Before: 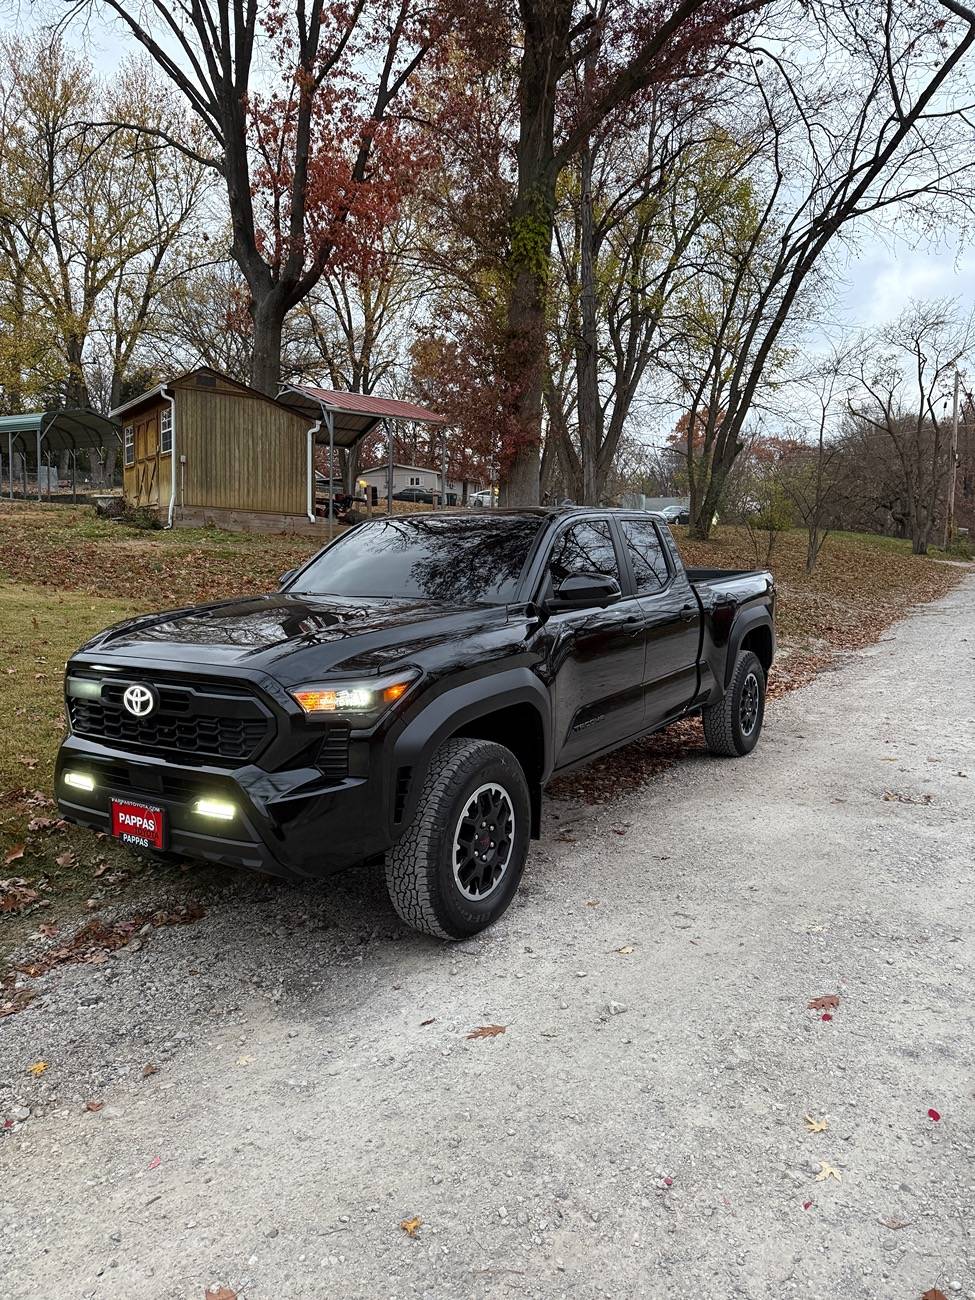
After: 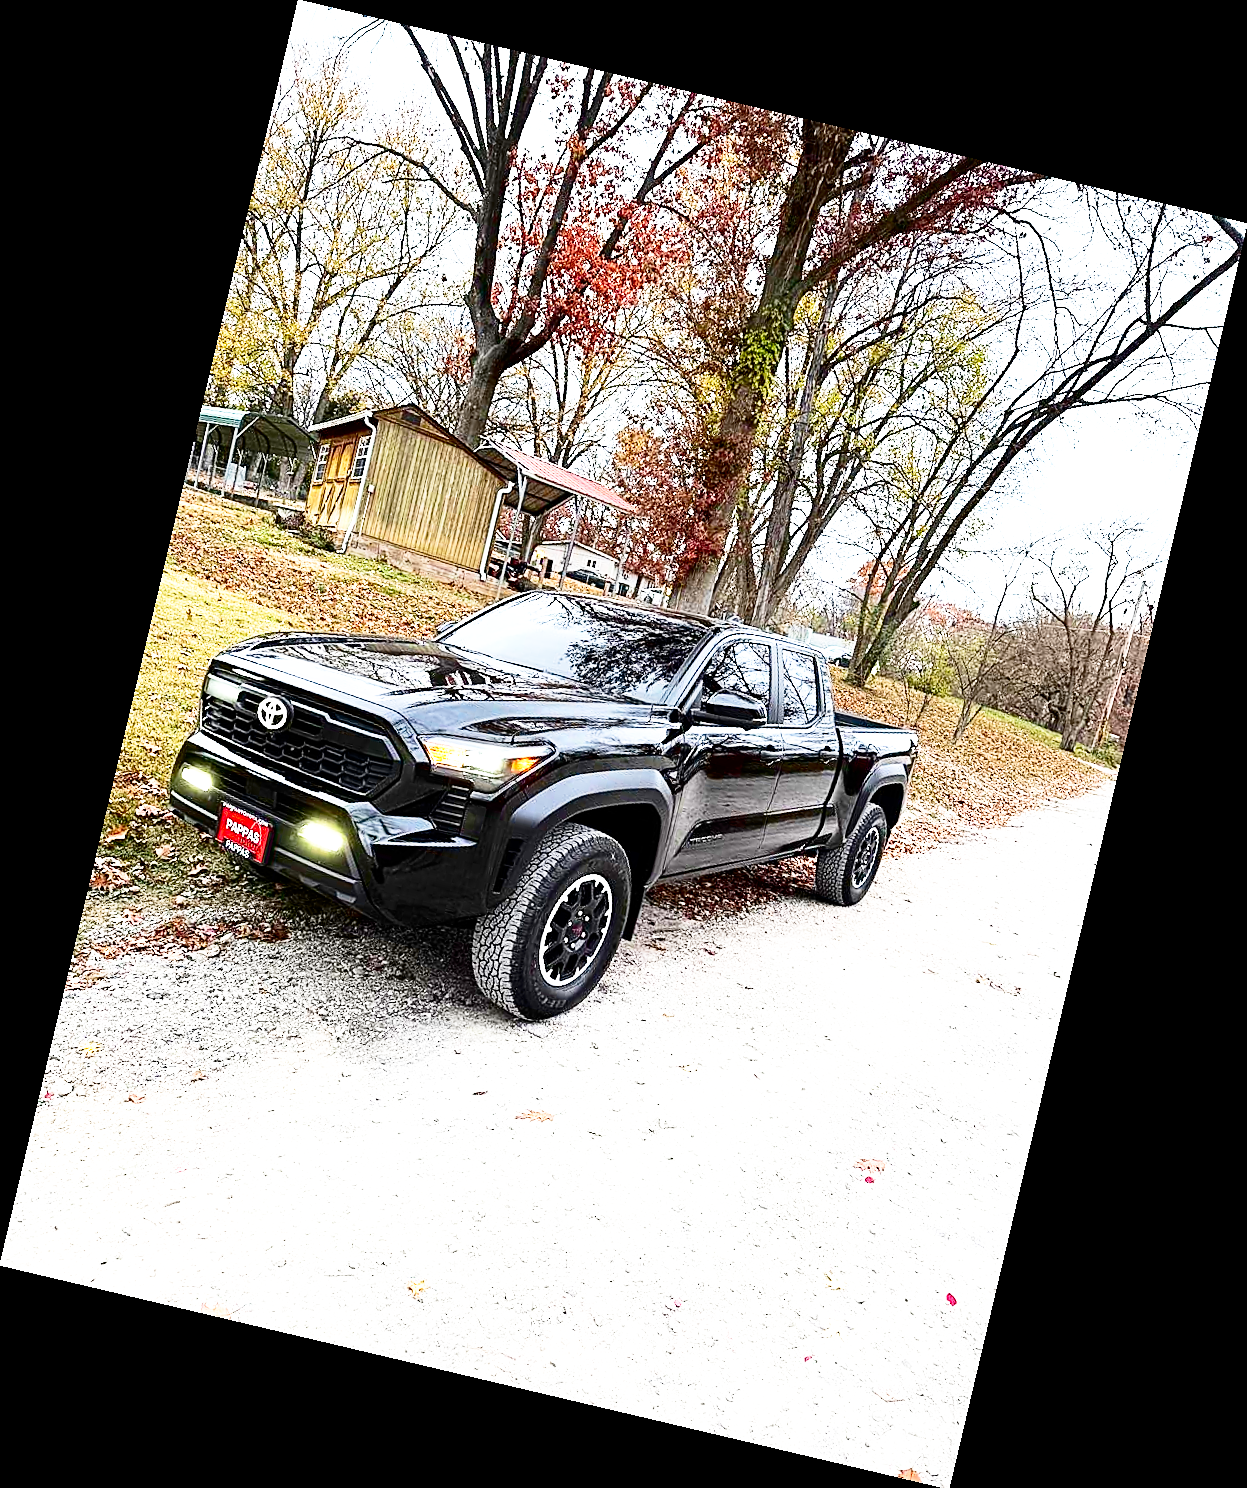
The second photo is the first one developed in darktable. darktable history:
exposure: exposure 1.2 EV, compensate highlight preservation false
rotate and perspective: rotation 13.27°, automatic cropping off
base curve: curves: ch0 [(0, 0) (0.012, 0.01) (0.073, 0.168) (0.31, 0.711) (0.645, 0.957) (1, 1)], preserve colors none
sharpen: on, module defaults
contrast brightness saturation: contrast 0.21, brightness -0.11, saturation 0.21
color balance rgb: perceptual saturation grading › global saturation -3%
